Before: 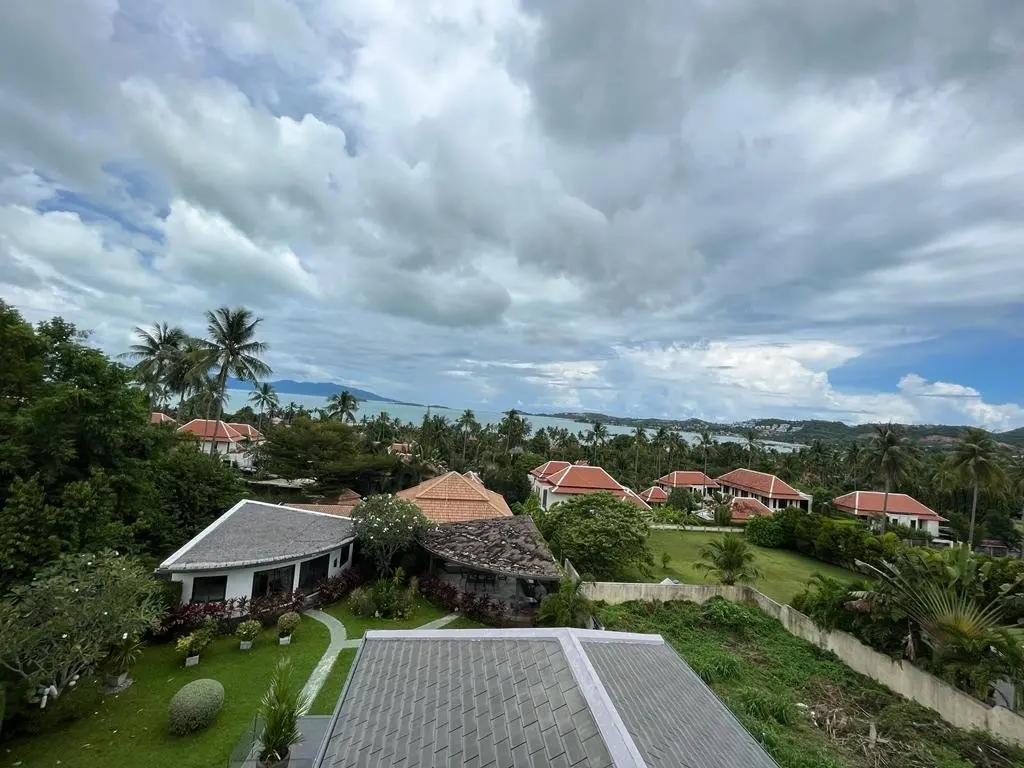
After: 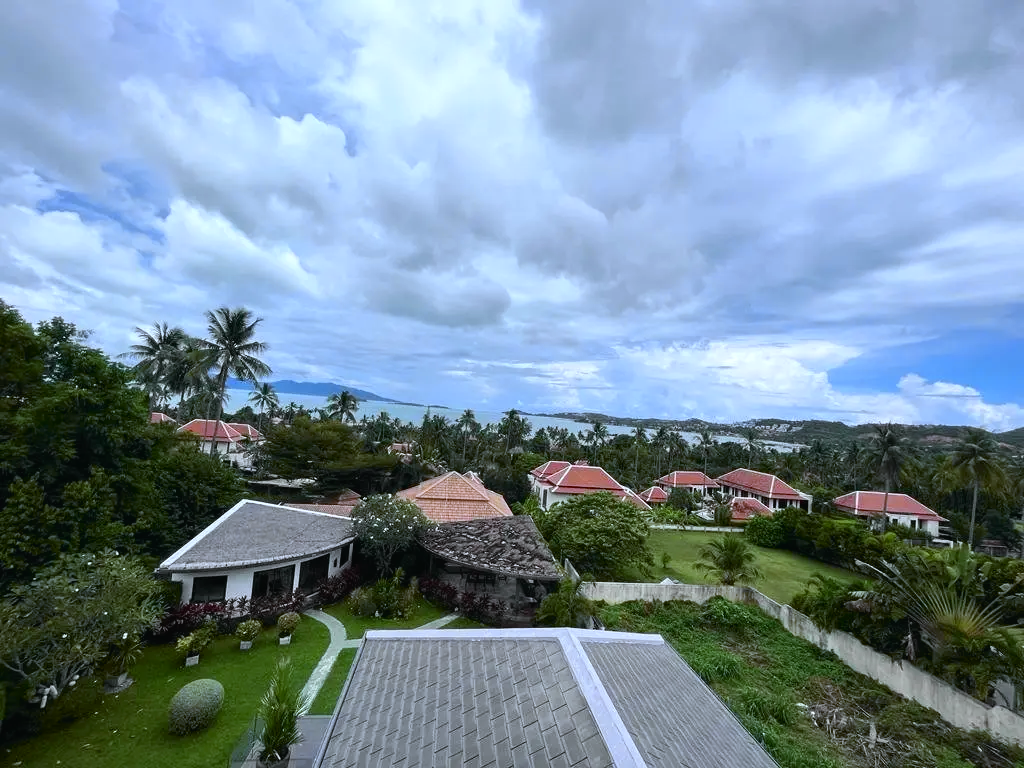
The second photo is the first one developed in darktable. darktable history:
tone curve: curves: ch0 [(0, 0.015) (0.037, 0.032) (0.131, 0.113) (0.275, 0.26) (0.497, 0.505) (0.617, 0.643) (0.704, 0.735) (0.813, 0.842) (0.911, 0.931) (0.997, 1)]; ch1 [(0, 0) (0.301, 0.3) (0.444, 0.438) (0.493, 0.494) (0.501, 0.5) (0.534, 0.543) (0.582, 0.605) (0.658, 0.687) (0.746, 0.79) (1, 1)]; ch2 [(0, 0) (0.246, 0.234) (0.36, 0.356) (0.415, 0.426) (0.476, 0.492) (0.502, 0.499) (0.525, 0.517) (0.533, 0.534) (0.586, 0.598) (0.634, 0.643) (0.706, 0.717) (0.853, 0.83) (1, 0.951)], color space Lab, independent channels, preserve colors none
white balance: red 0.948, green 1.02, blue 1.176
